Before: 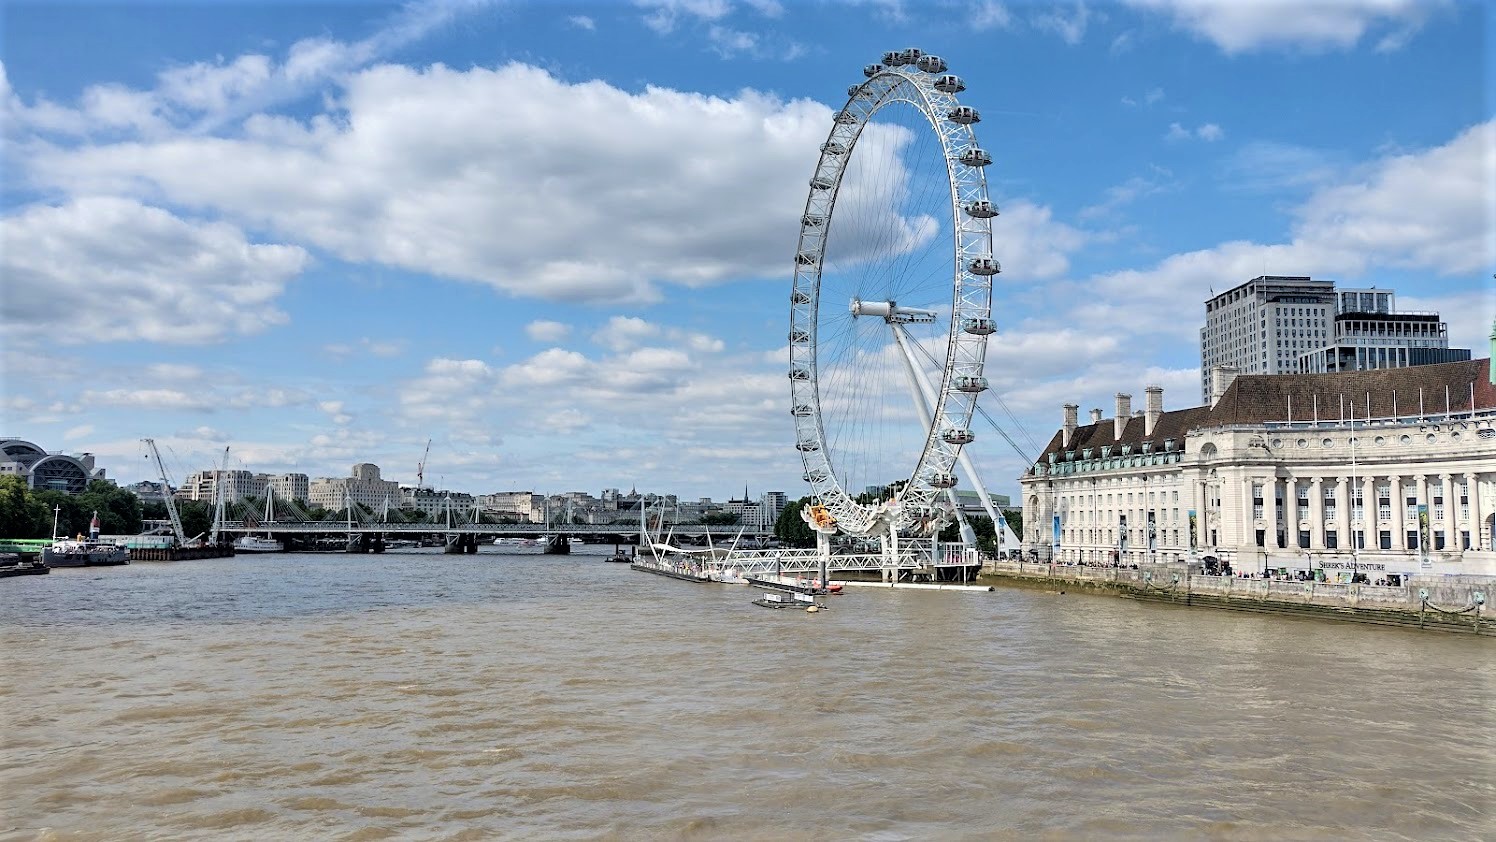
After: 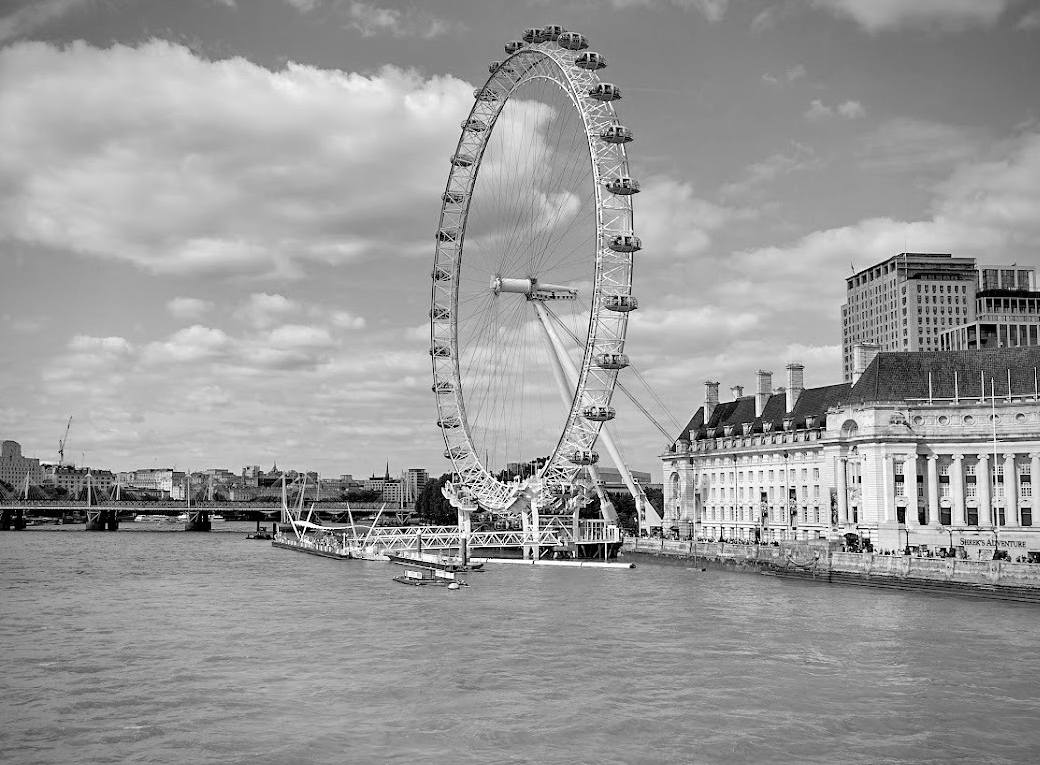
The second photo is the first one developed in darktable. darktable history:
crop and rotate: left 24.034%, top 2.838%, right 6.406%, bottom 6.299%
vignetting: width/height ratio 1.094
monochrome: on, module defaults
